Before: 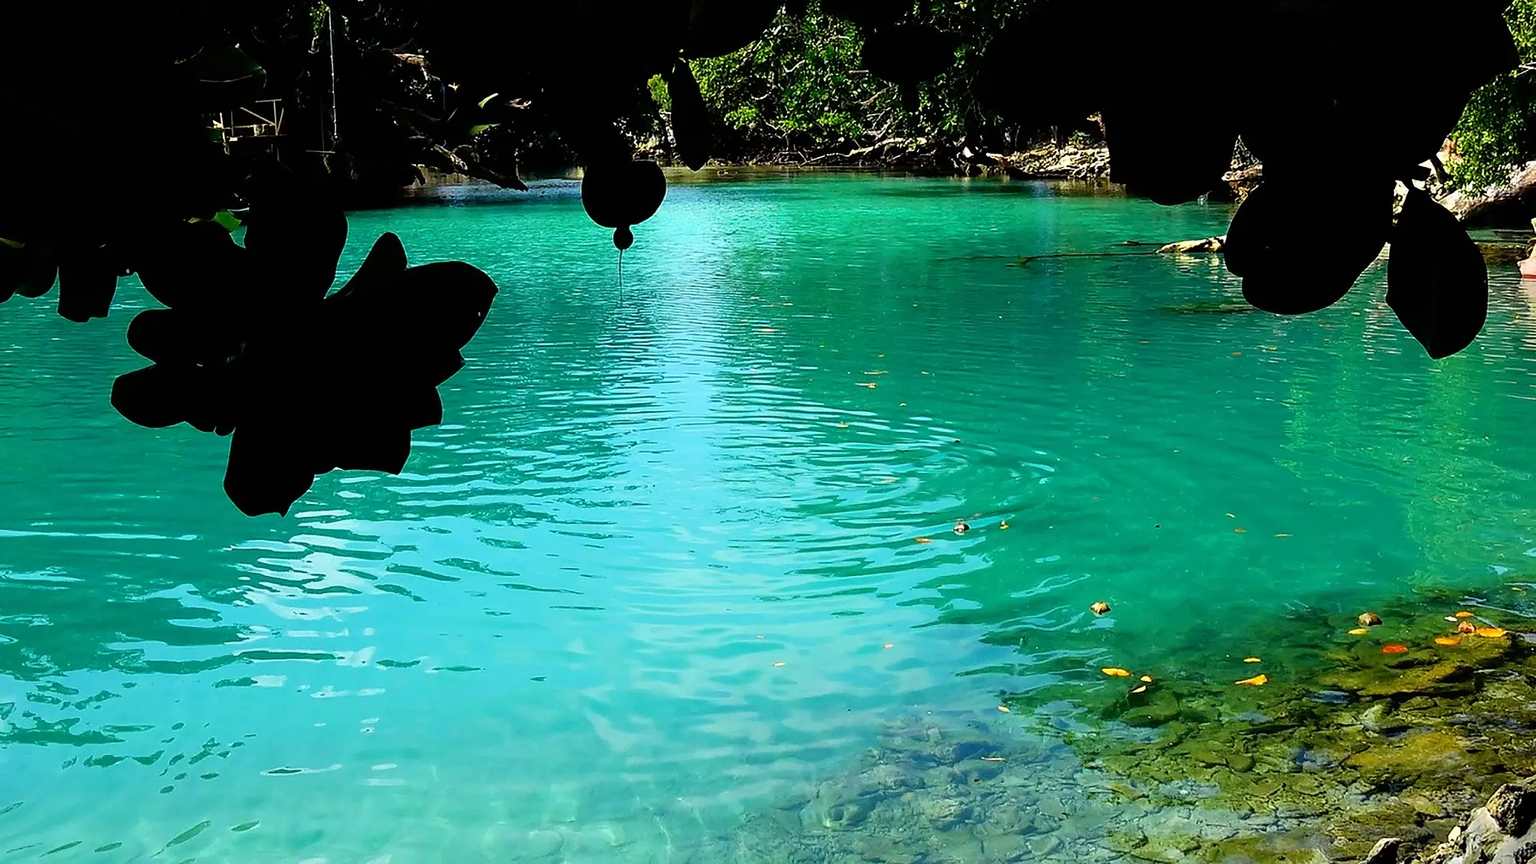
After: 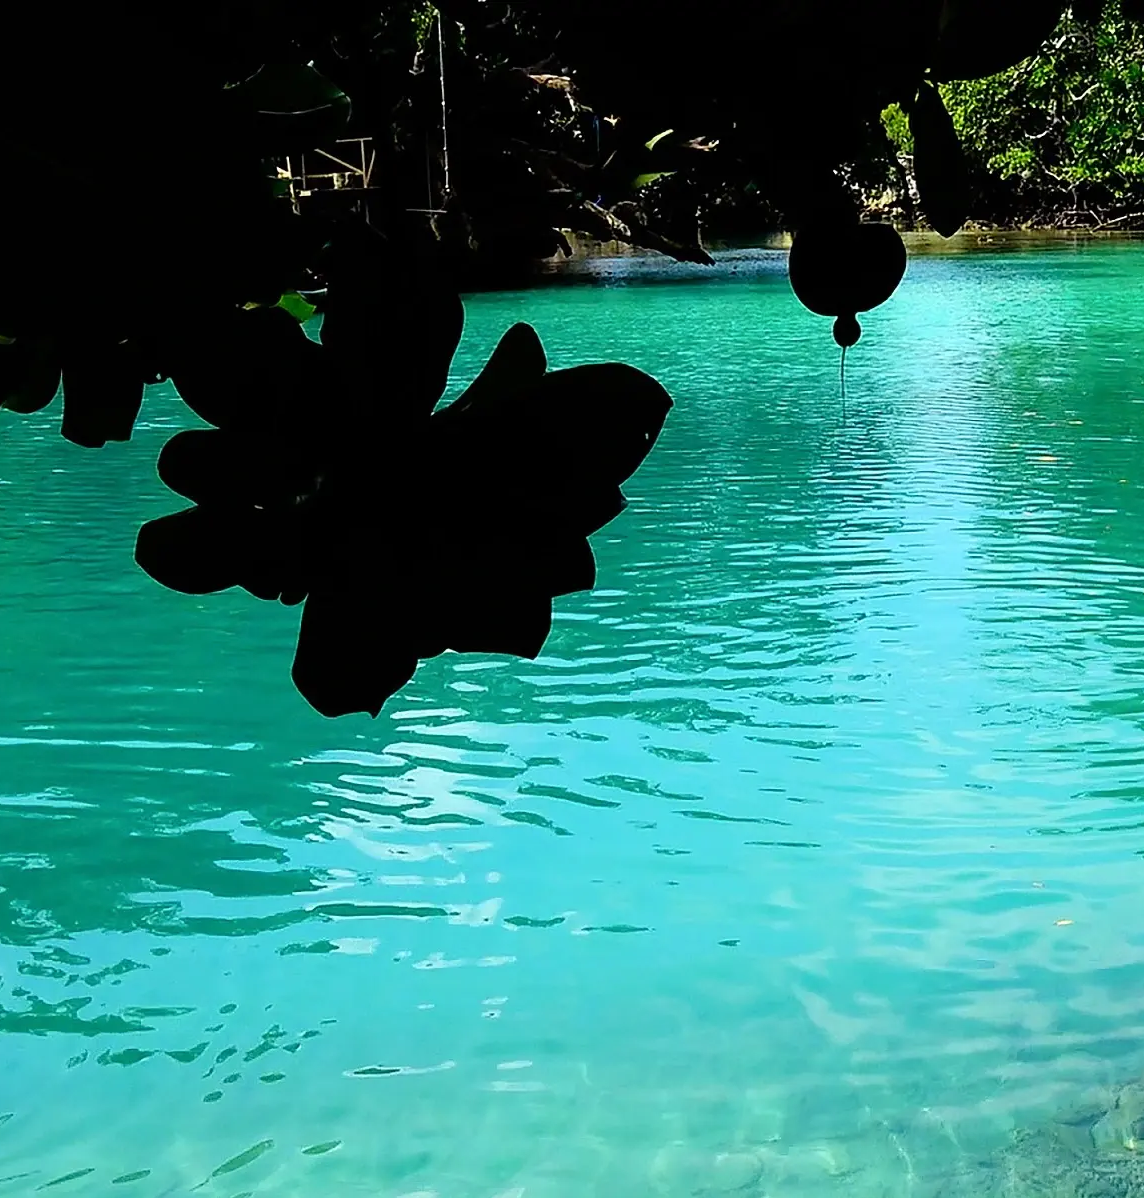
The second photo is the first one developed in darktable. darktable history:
crop: left 0.907%, right 45.468%, bottom 0.092%
base curve: curves: ch0 [(0, 0) (0.283, 0.295) (1, 1)], preserve colors none
tone equalizer: luminance estimator HSV value / RGB max
